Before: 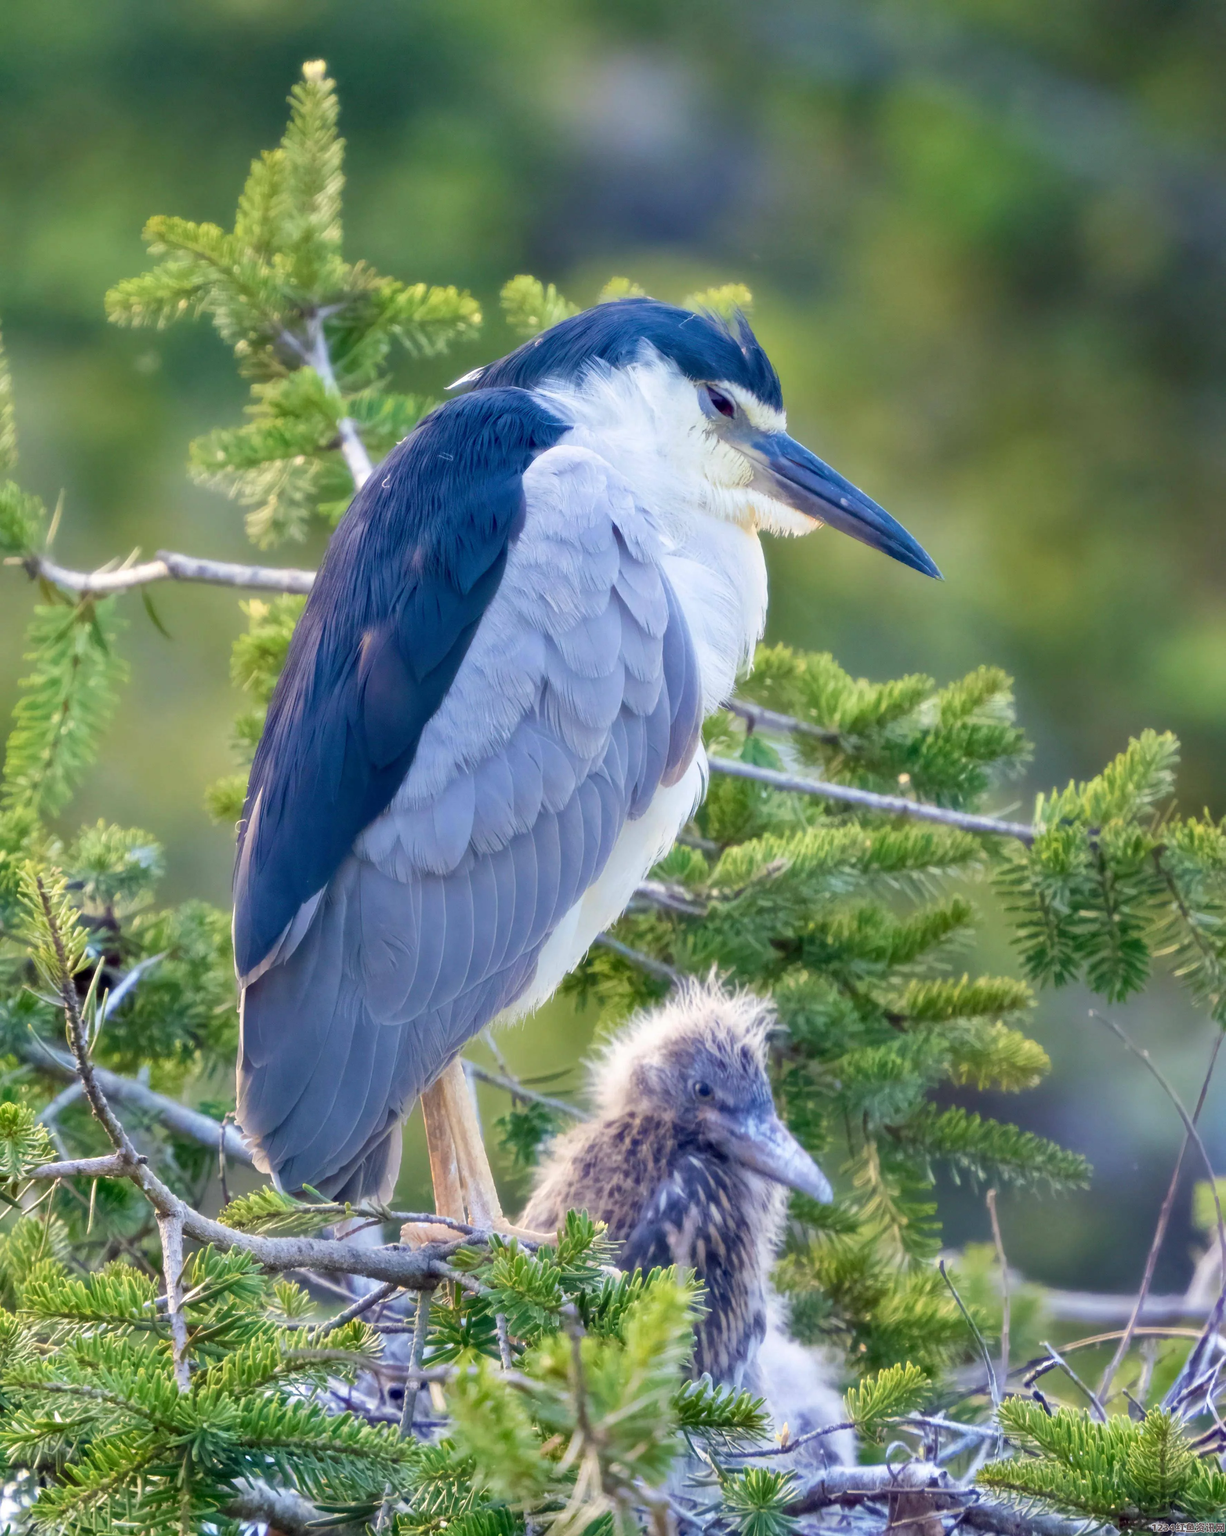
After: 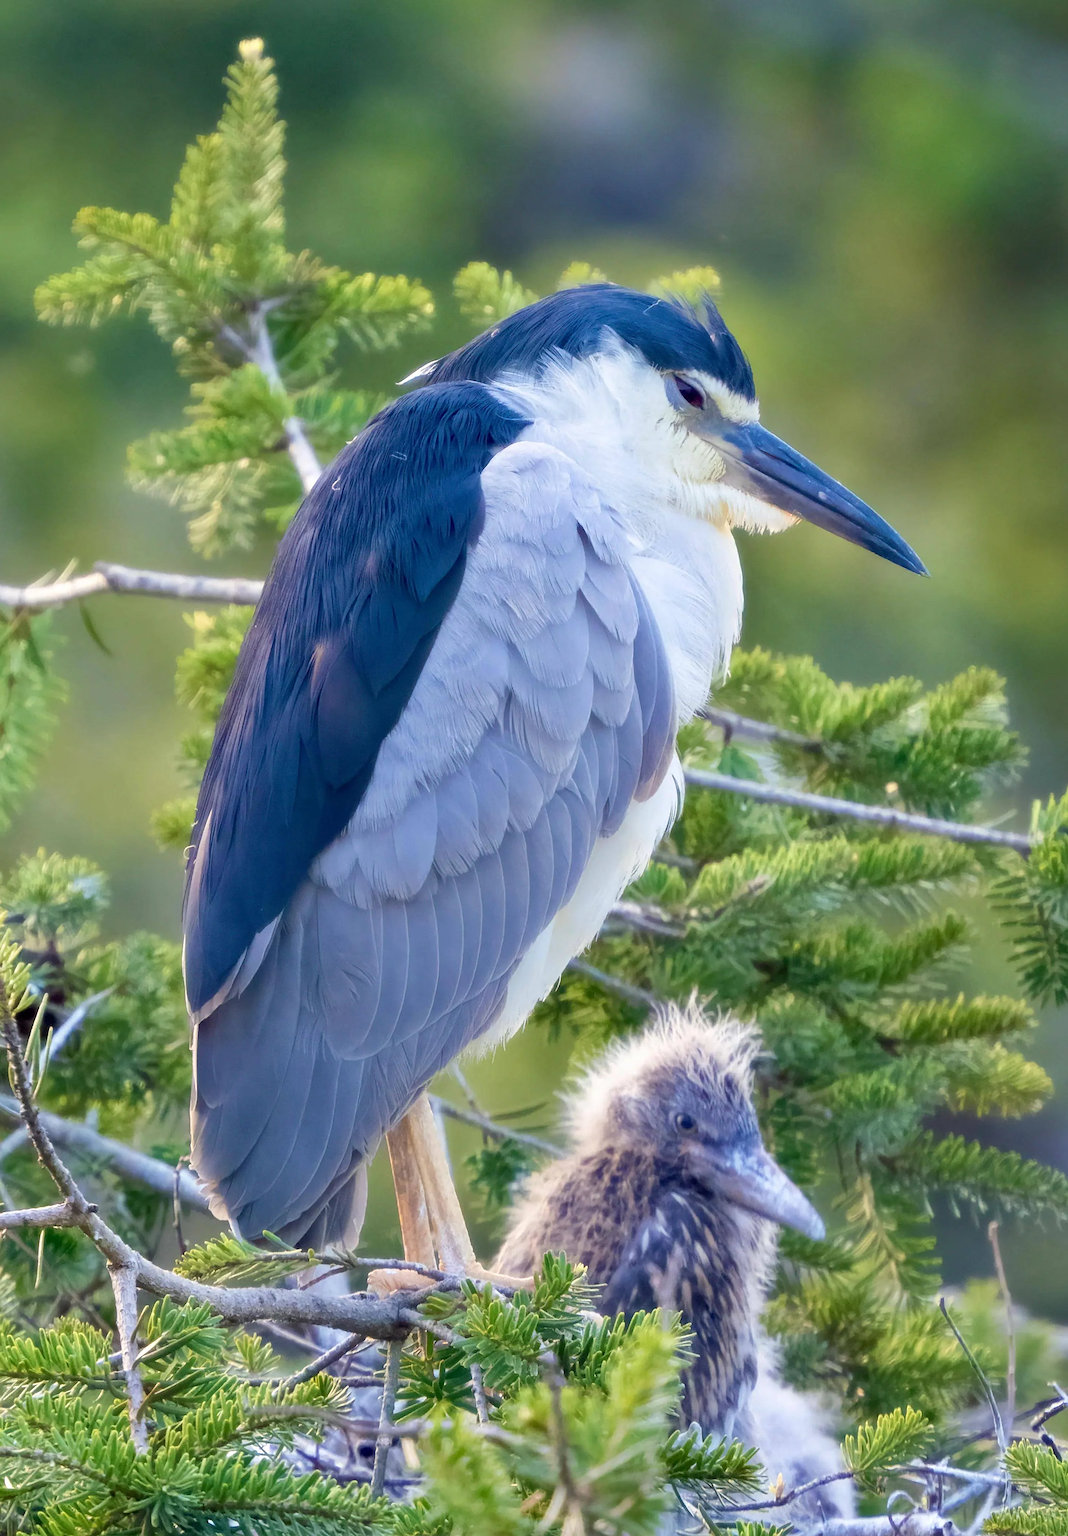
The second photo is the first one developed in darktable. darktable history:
crop and rotate: angle 1.16°, left 4.074%, top 0.779%, right 11.668%, bottom 2.574%
sharpen: on, module defaults
